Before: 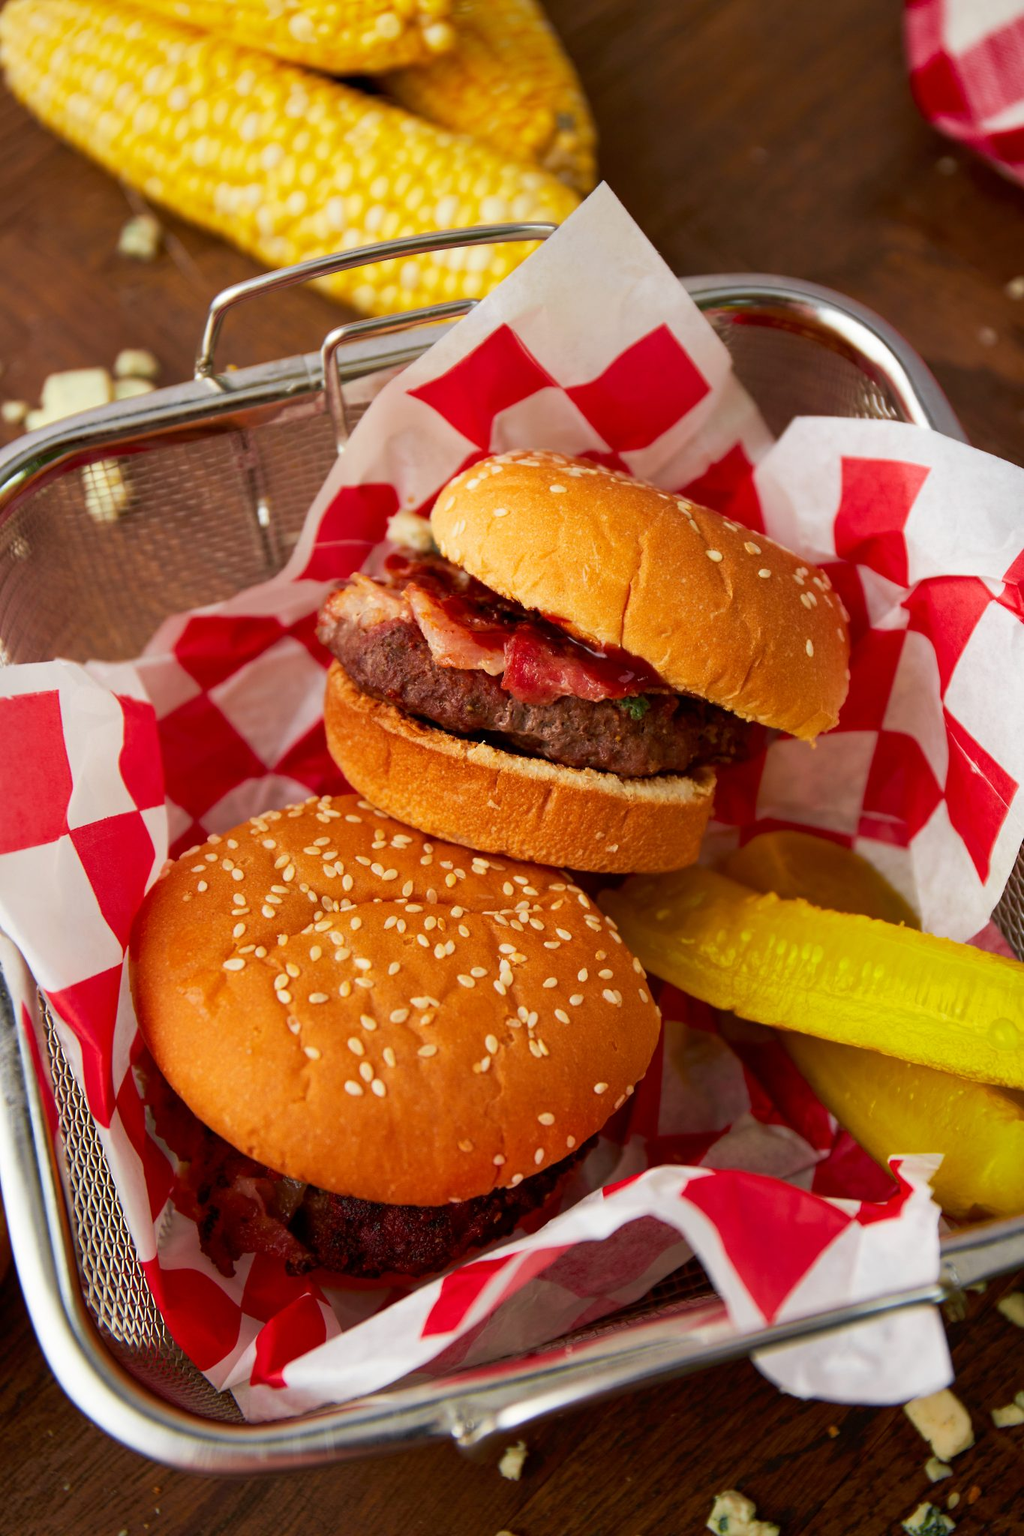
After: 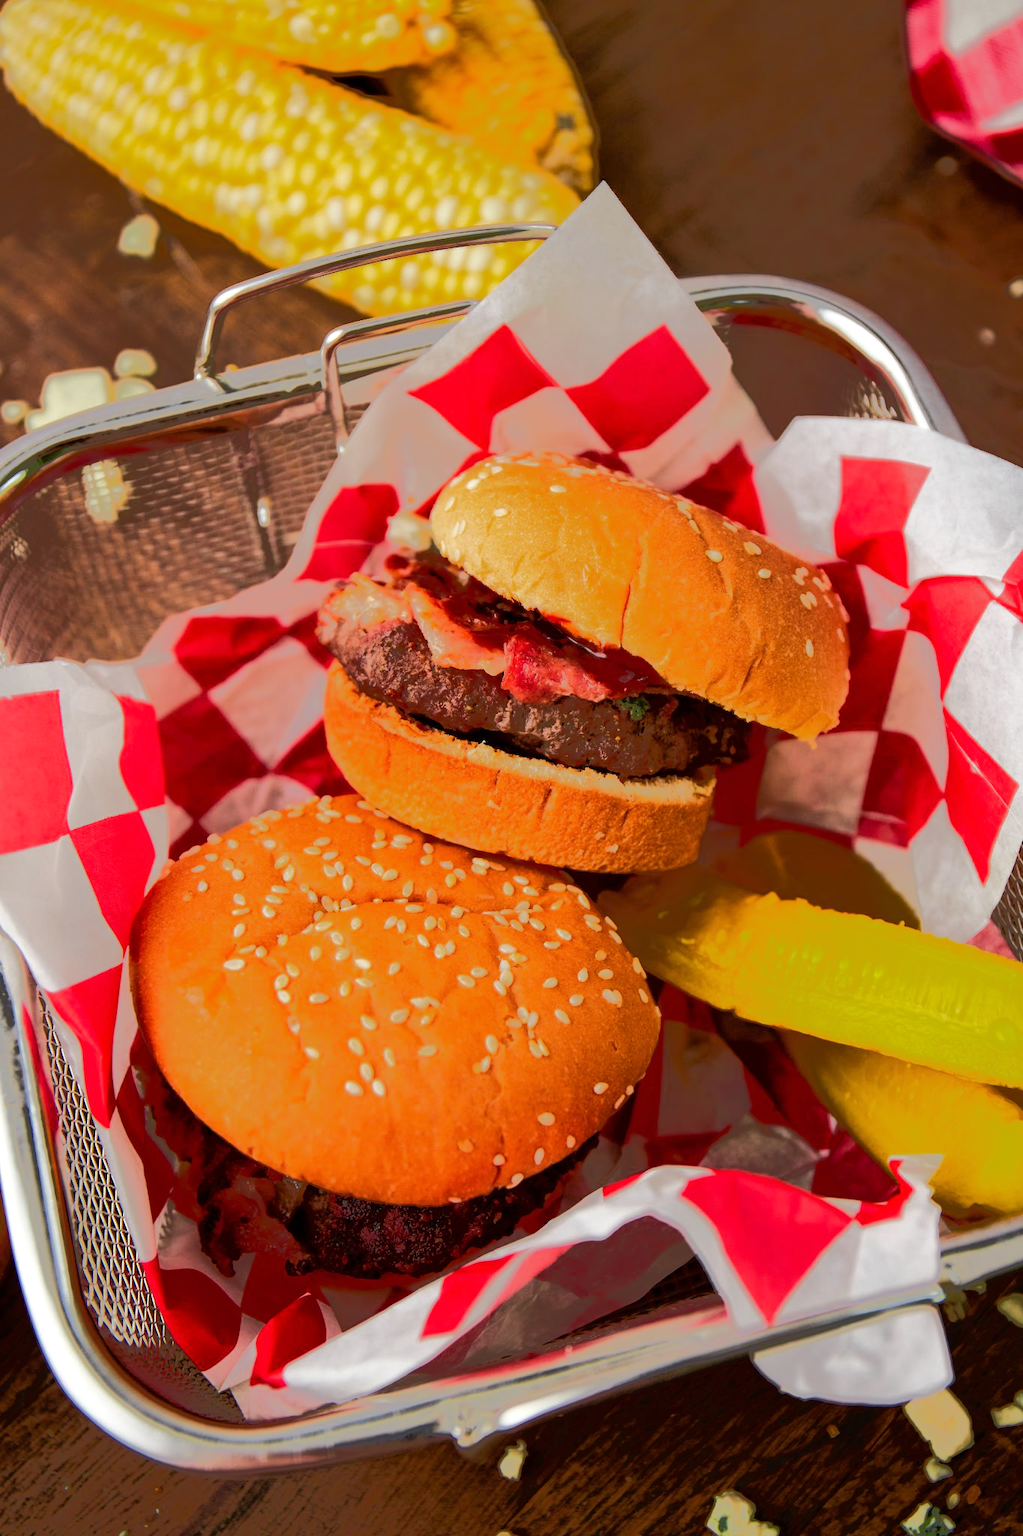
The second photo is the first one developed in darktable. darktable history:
tone equalizer: -7 EV -0.663 EV, -6 EV 1.03 EV, -5 EV -0.478 EV, -4 EV 0.446 EV, -3 EV 0.407 EV, -2 EV 0.147 EV, -1 EV -0.169 EV, +0 EV -0.379 EV, edges refinement/feathering 500, mask exposure compensation -1.57 EV, preserve details no
